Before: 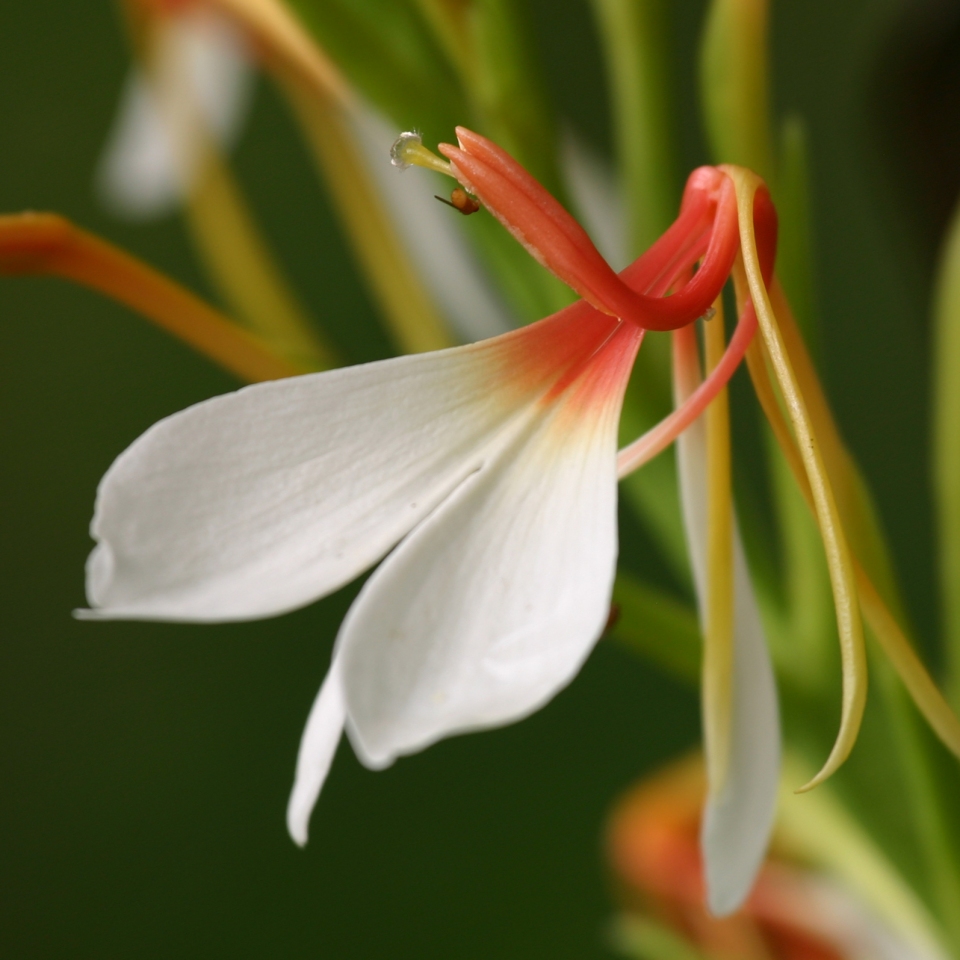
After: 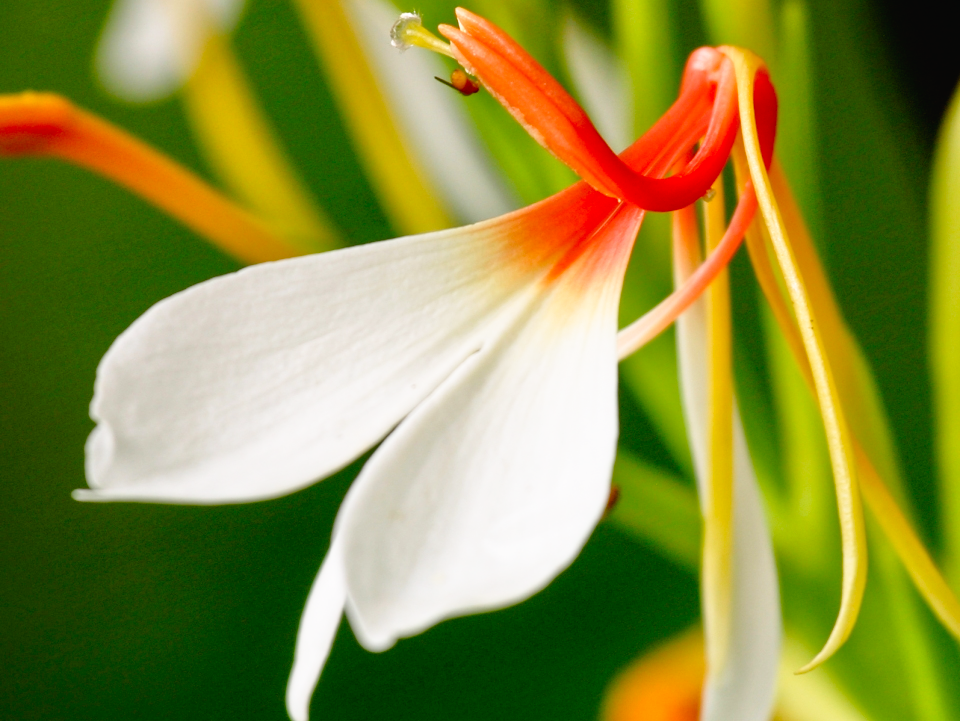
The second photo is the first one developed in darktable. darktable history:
tone equalizer: -7 EV 0.143 EV, -6 EV 0.625 EV, -5 EV 1.13 EV, -4 EV 1.34 EV, -3 EV 1.15 EV, -2 EV 0.6 EV, -1 EV 0.162 EV
exposure: black level correction 0.005, exposure 0.017 EV, compensate exposure bias true, compensate highlight preservation false
tone curve: curves: ch0 [(0, 0.016) (0.11, 0.039) (0.259, 0.235) (0.383, 0.437) (0.499, 0.597) (0.733, 0.867) (0.843, 0.948) (1, 1)], preserve colors none
crop and rotate: top 12.496%, bottom 12.397%
